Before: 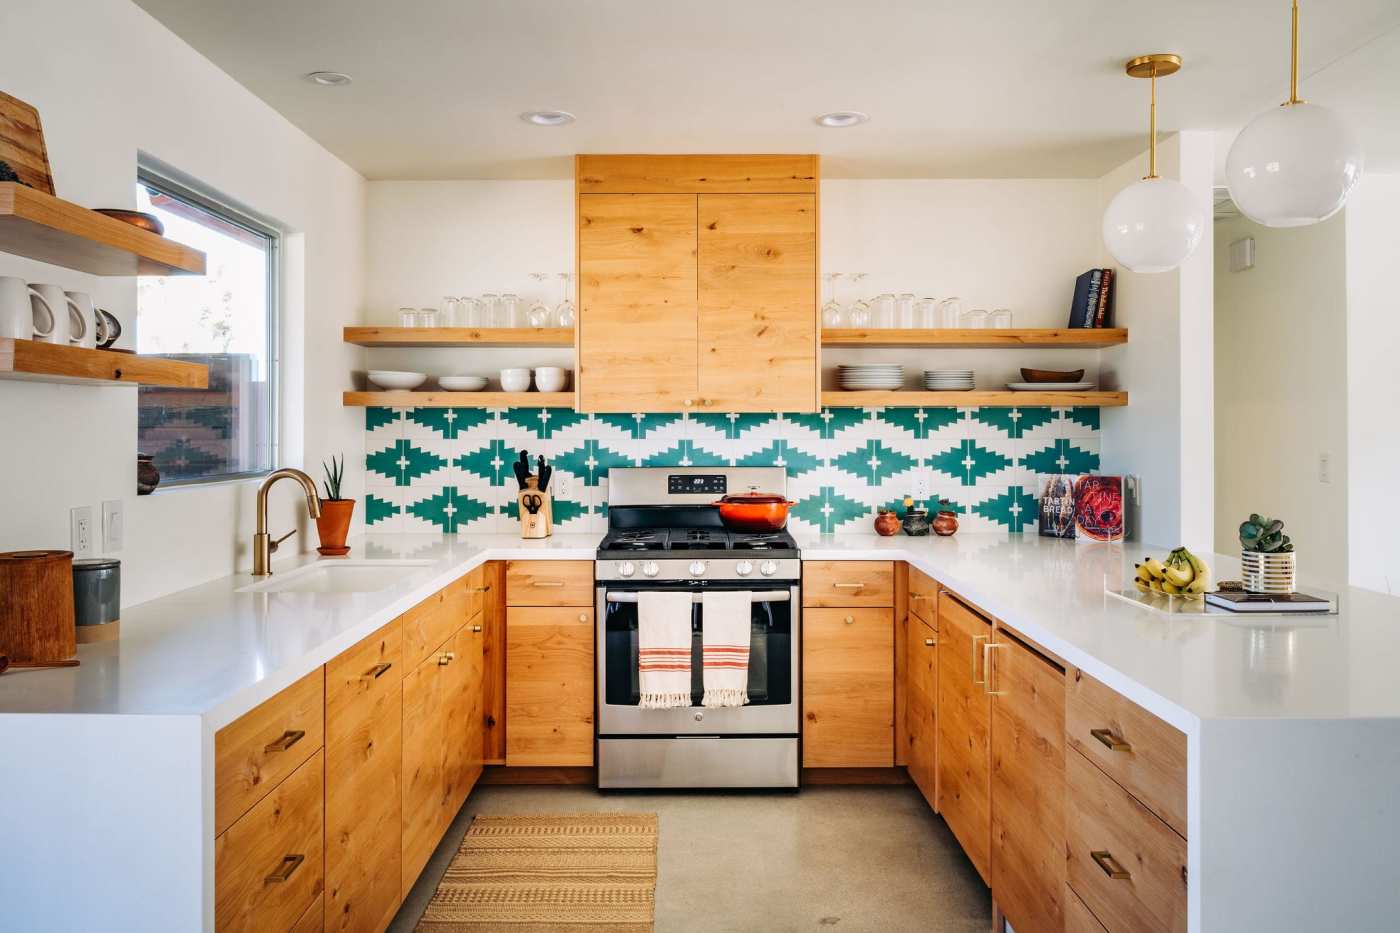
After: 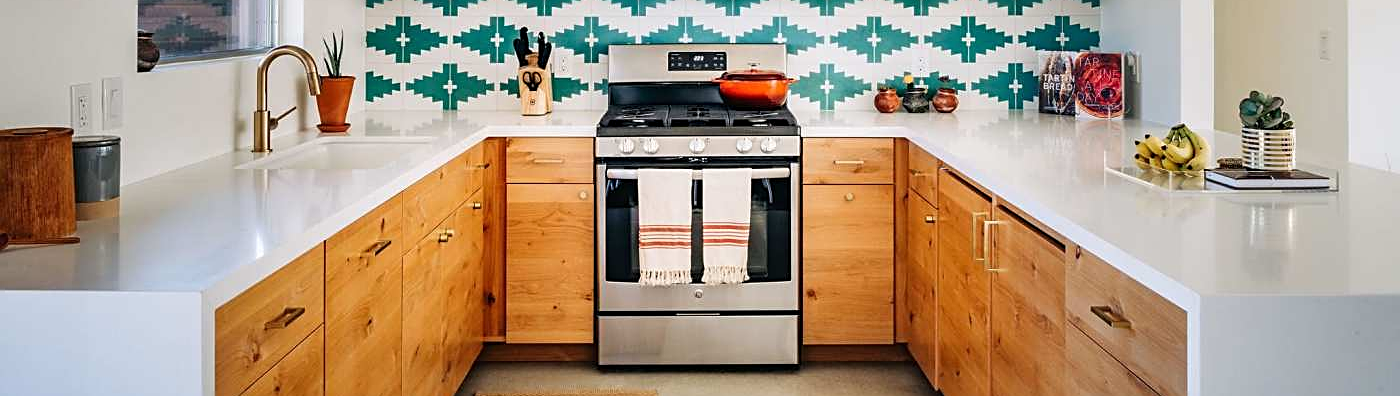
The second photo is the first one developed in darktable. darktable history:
crop: top 45.372%, bottom 12.12%
sharpen: amount 0.546
